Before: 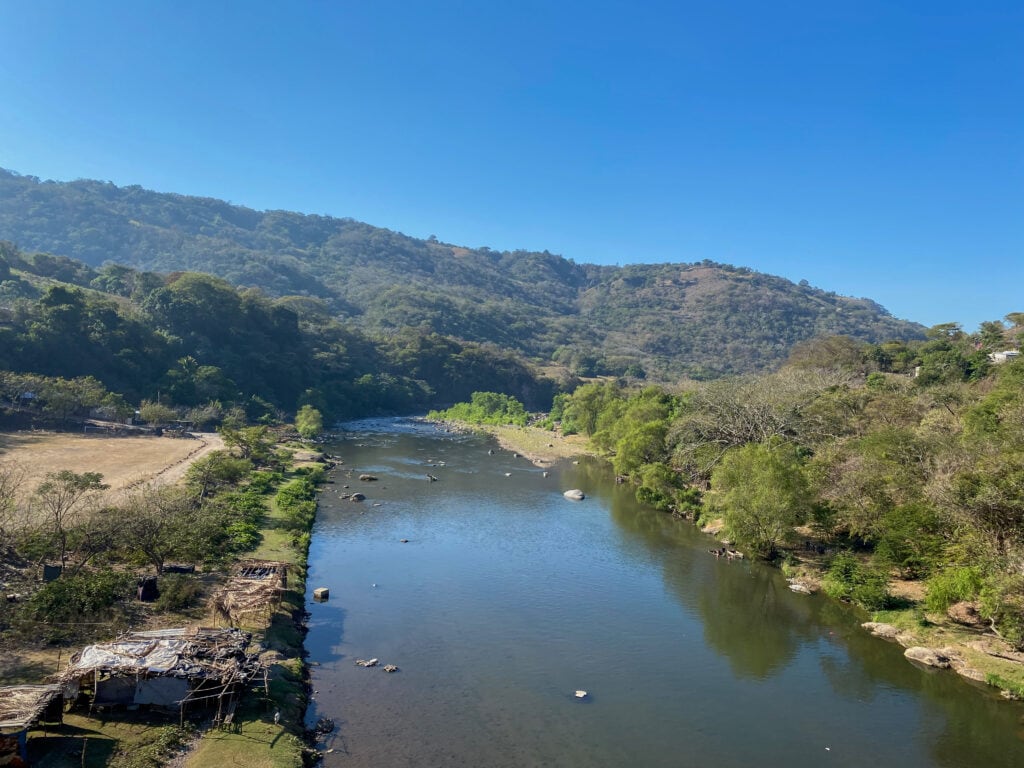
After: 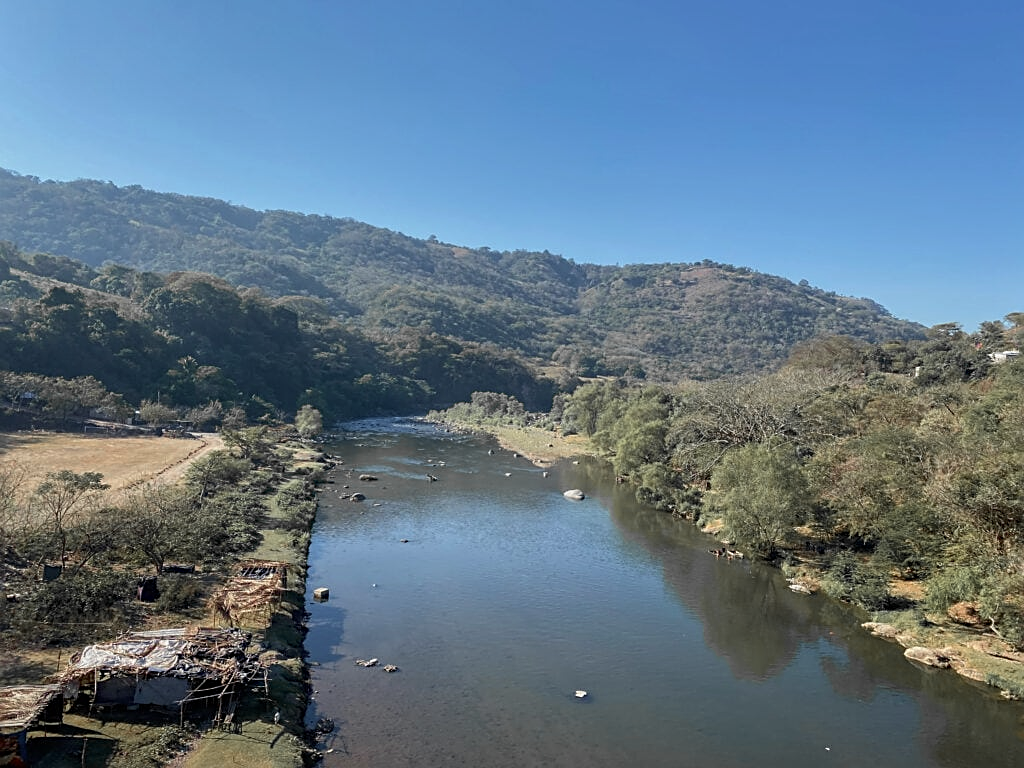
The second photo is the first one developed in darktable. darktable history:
sharpen: on, module defaults
color zones: curves: ch1 [(0, 0.679) (0.143, 0.647) (0.286, 0.261) (0.378, -0.011) (0.571, 0.396) (0.714, 0.399) (0.857, 0.406) (1, 0.679)]
